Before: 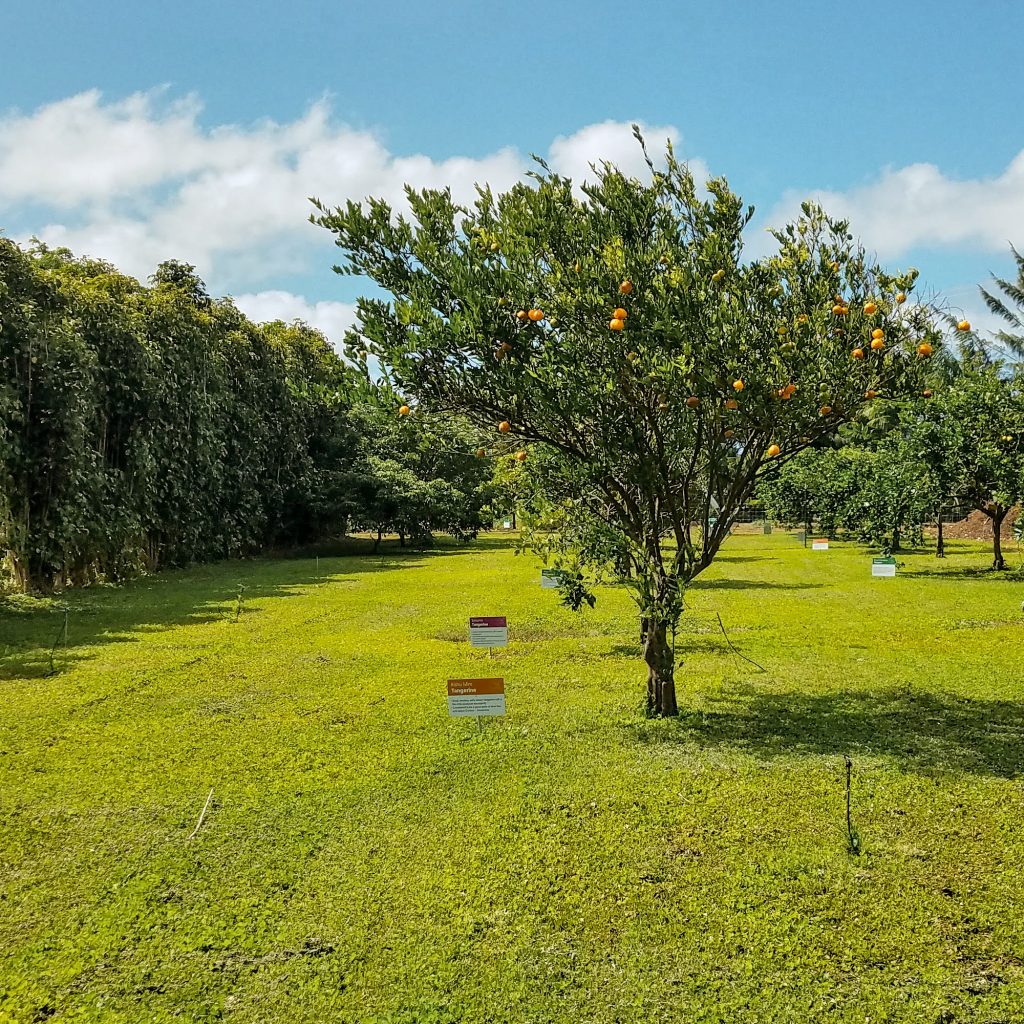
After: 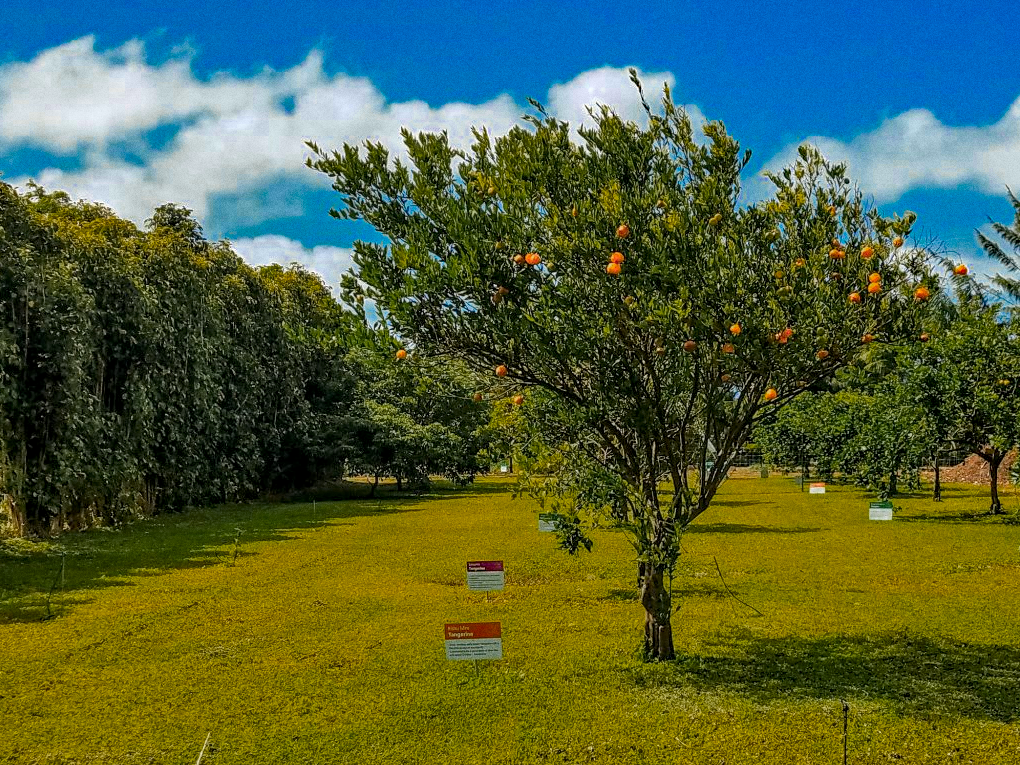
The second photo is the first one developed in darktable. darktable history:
crop: left 0.387%, top 5.469%, bottom 19.809%
grain: coarseness 0.09 ISO
haze removal: strength 0.42, compatibility mode true, adaptive false
color zones: curves: ch0 [(0, 0.553) (0.123, 0.58) (0.23, 0.419) (0.468, 0.155) (0.605, 0.132) (0.723, 0.063) (0.833, 0.172) (0.921, 0.468)]; ch1 [(0.025, 0.645) (0.229, 0.584) (0.326, 0.551) (0.537, 0.446) (0.599, 0.911) (0.708, 1) (0.805, 0.944)]; ch2 [(0.086, 0.468) (0.254, 0.464) (0.638, 0.564) (0.702, 0.592) (0.768, 0.564)]
local contrast: detail 130%
